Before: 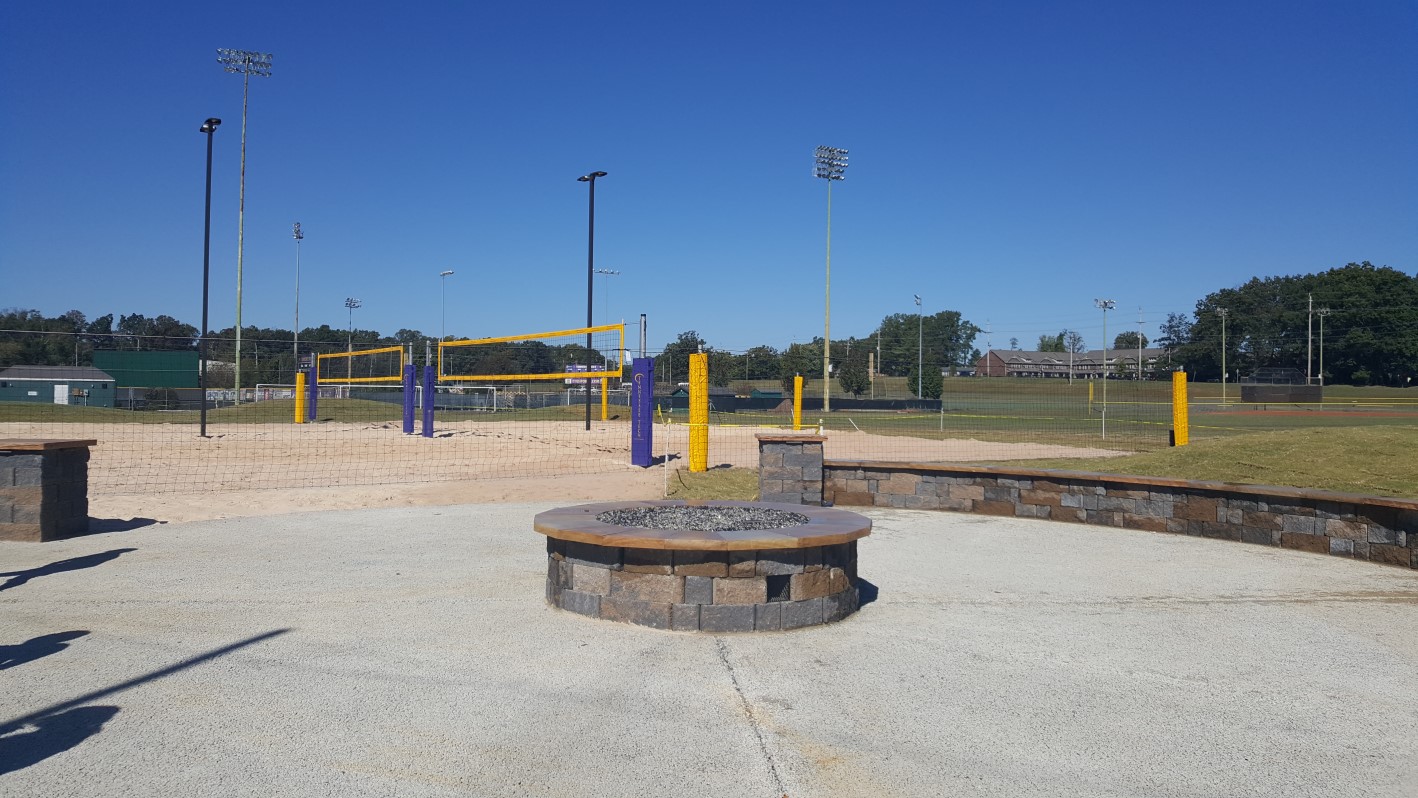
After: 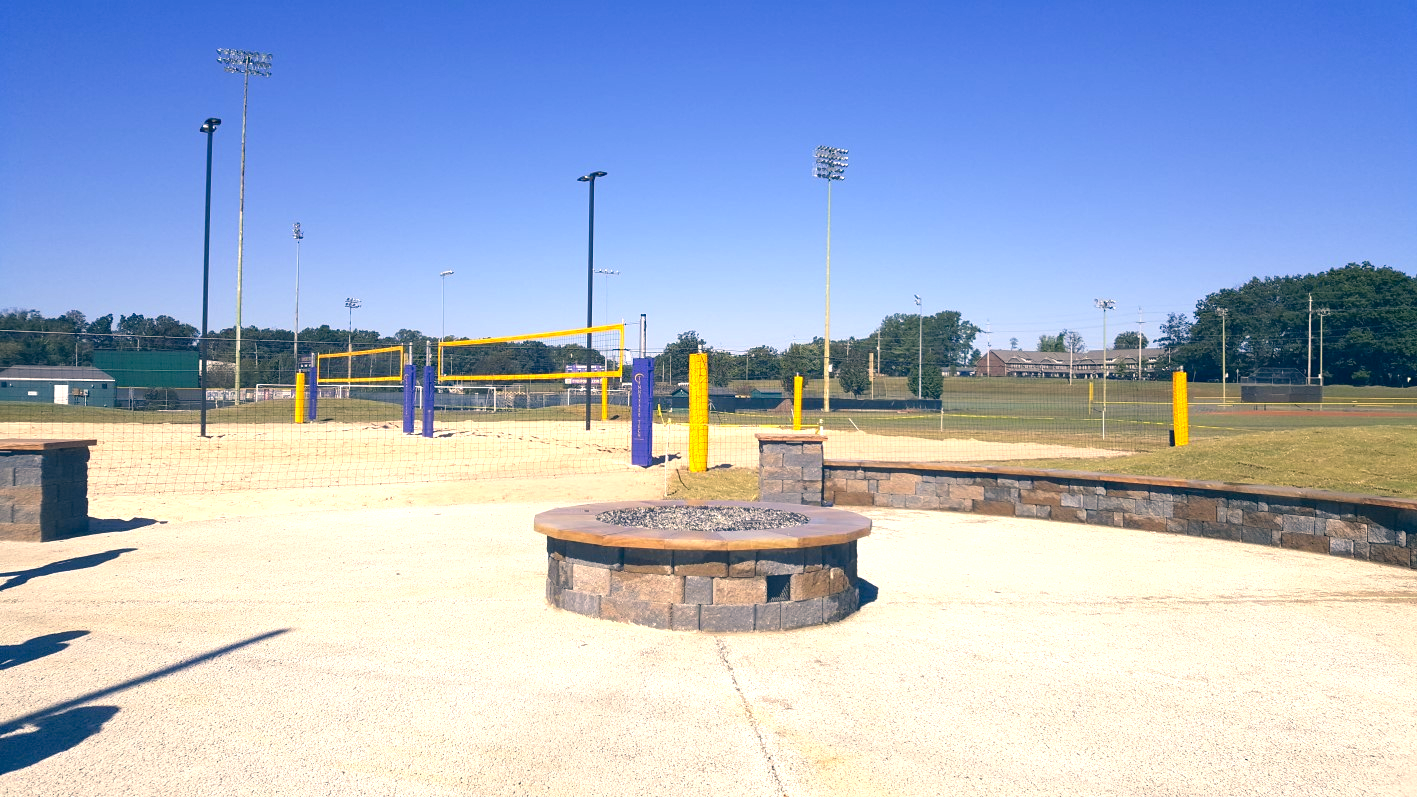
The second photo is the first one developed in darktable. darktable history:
color correction: highlights a* 10.32, highlights b* 14.66, shadows a* -9.59, shadows b* -15.02
local contrast: mode bilateral grid, contrast 100, coarseness 100, detail 91%, midtone range 0.2
base curve: curves: ch0 [(0, 0) (0.74, 0.67) (1, 1)]
exposure: black level correction 0, exposure 1.1 EV, compensate highlight preservation false
contrast brightness saturation: contrast 0.1, brightness 0.02, saturation 0.02
